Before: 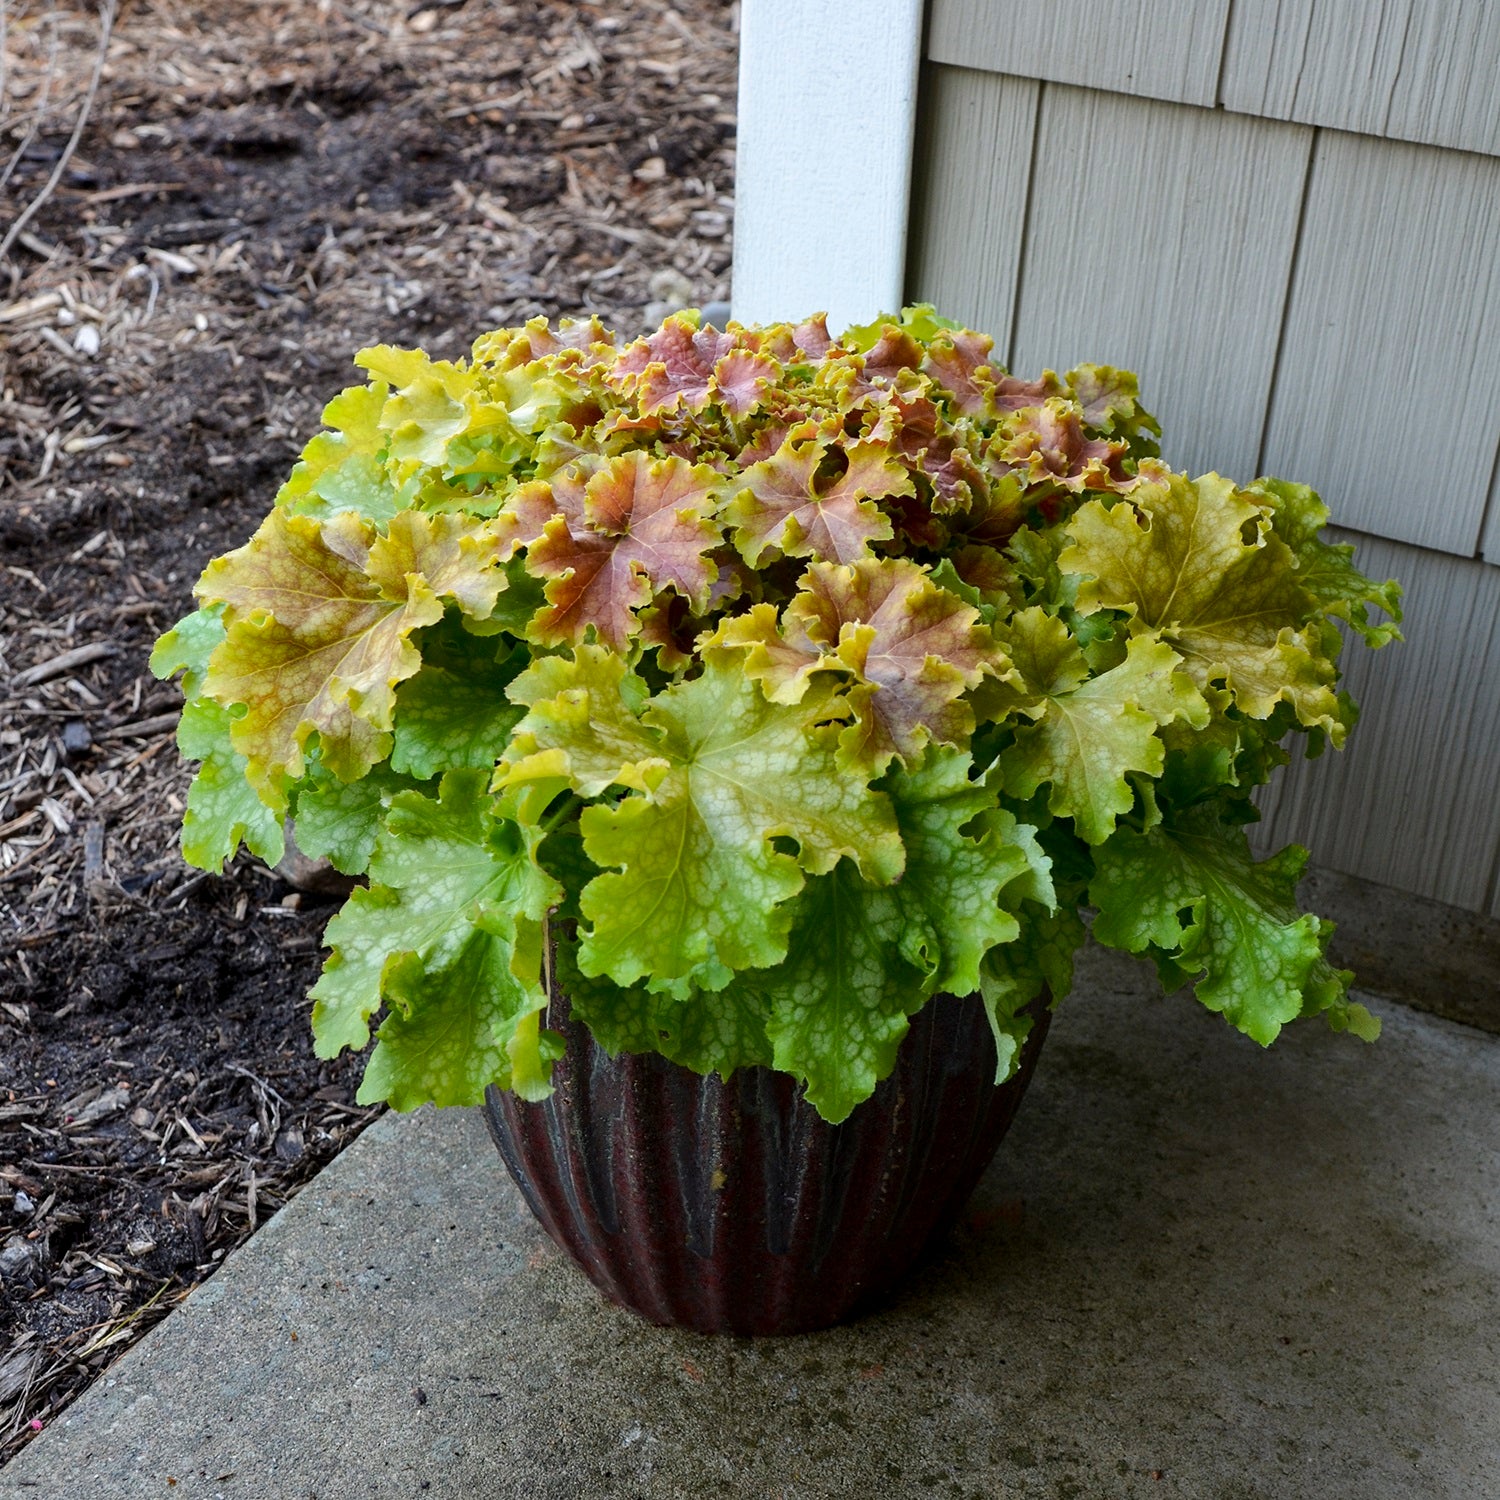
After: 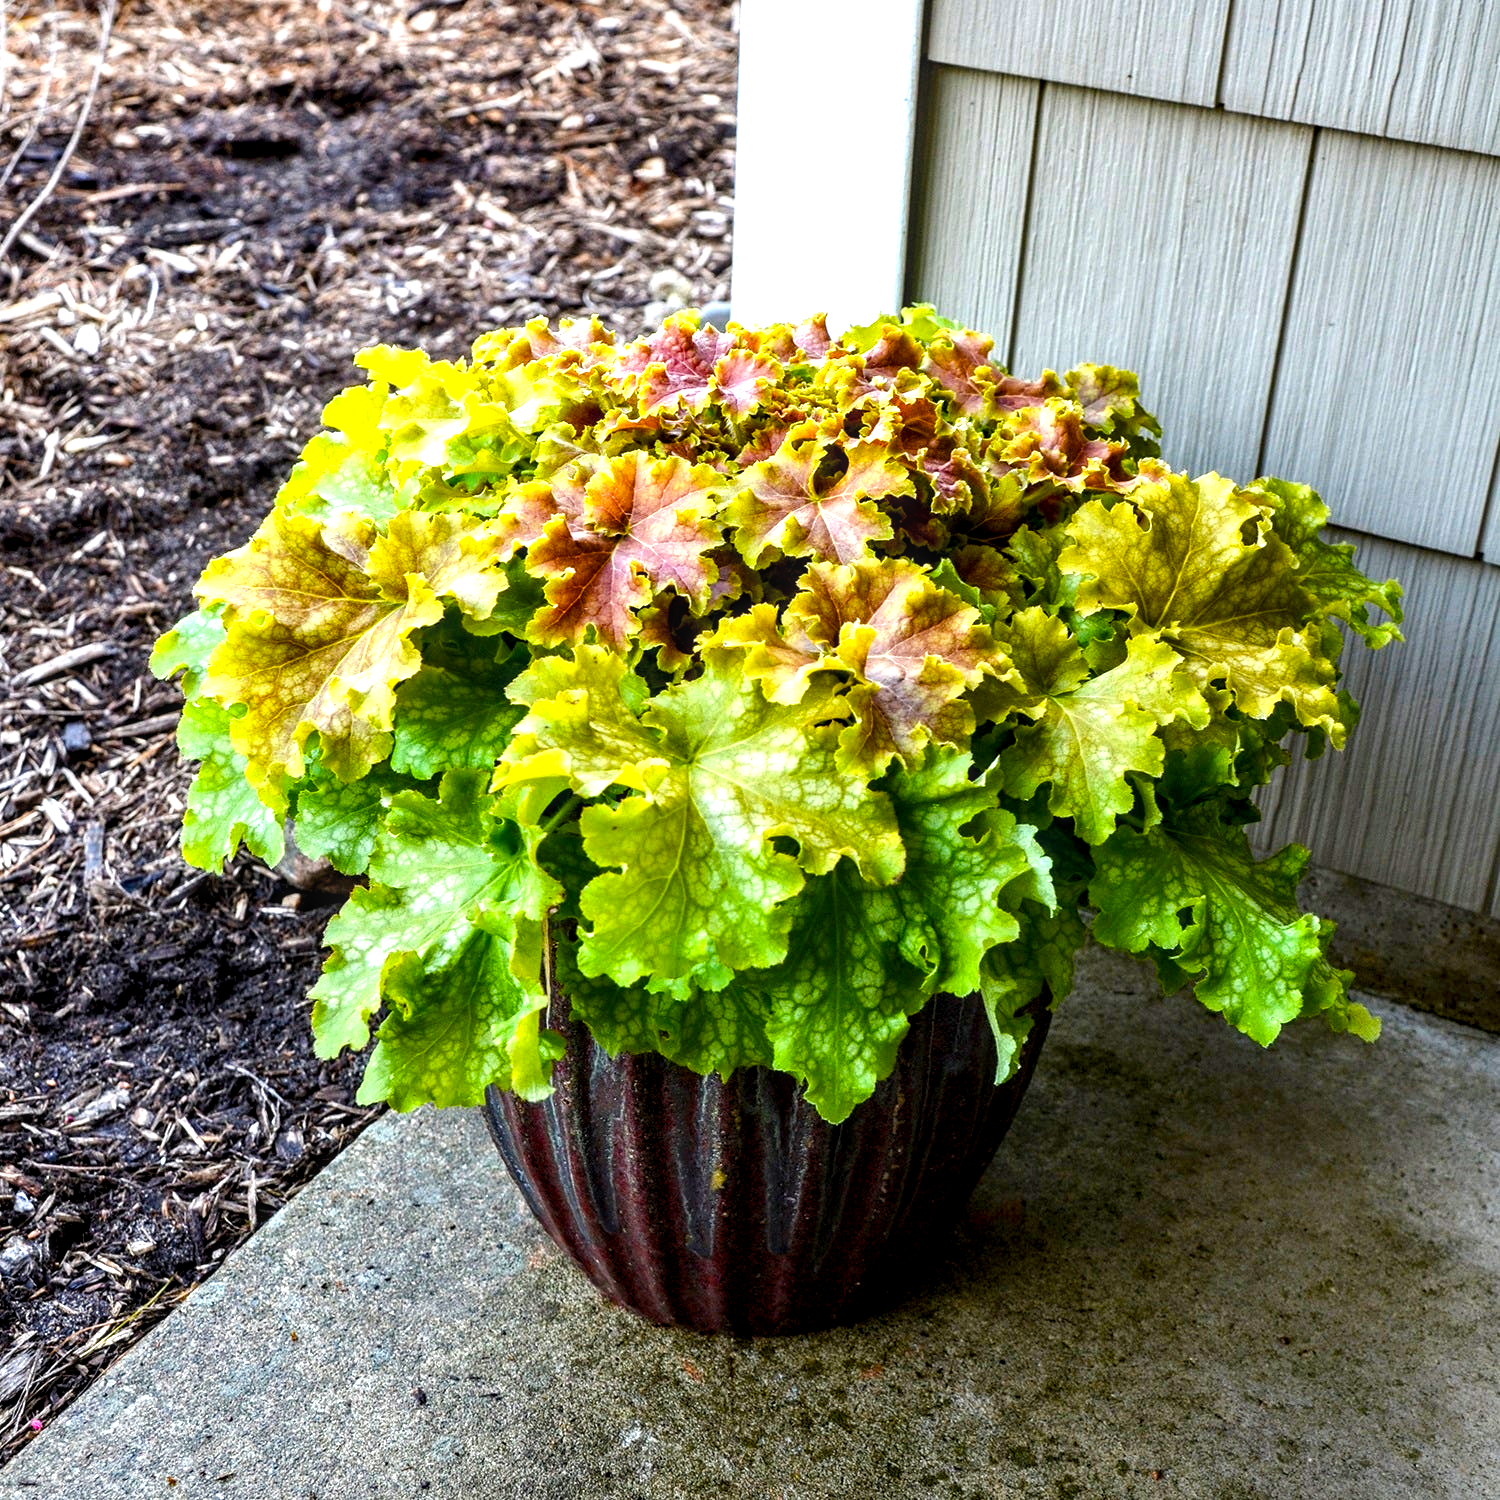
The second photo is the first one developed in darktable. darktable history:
color balance rgb: linear chroma grading › global chroma 15.447%, perceptual saturation grading › global saturation 20%, perceptual saturation grading › highlights -25.552%, perceptual saturation grading › shadows 24.016%, perceptual brilliance grading › highlights 10.382%, perceptual brilliance grading › mid-tones 5.03%, global vibrance 20%
exposure: black level correction 0, exposure 0.499 EV, compensate exposure bias true, compensate highlight preservation false
local contrast: detail 130%
contrast equalizer: y [[0.46, 0.454, 0.451, 0.451, 0.455, 0.46], [0.5 ×6], [0.5 ×6], [0 ×6], [0 ×6]], mix -0.995
